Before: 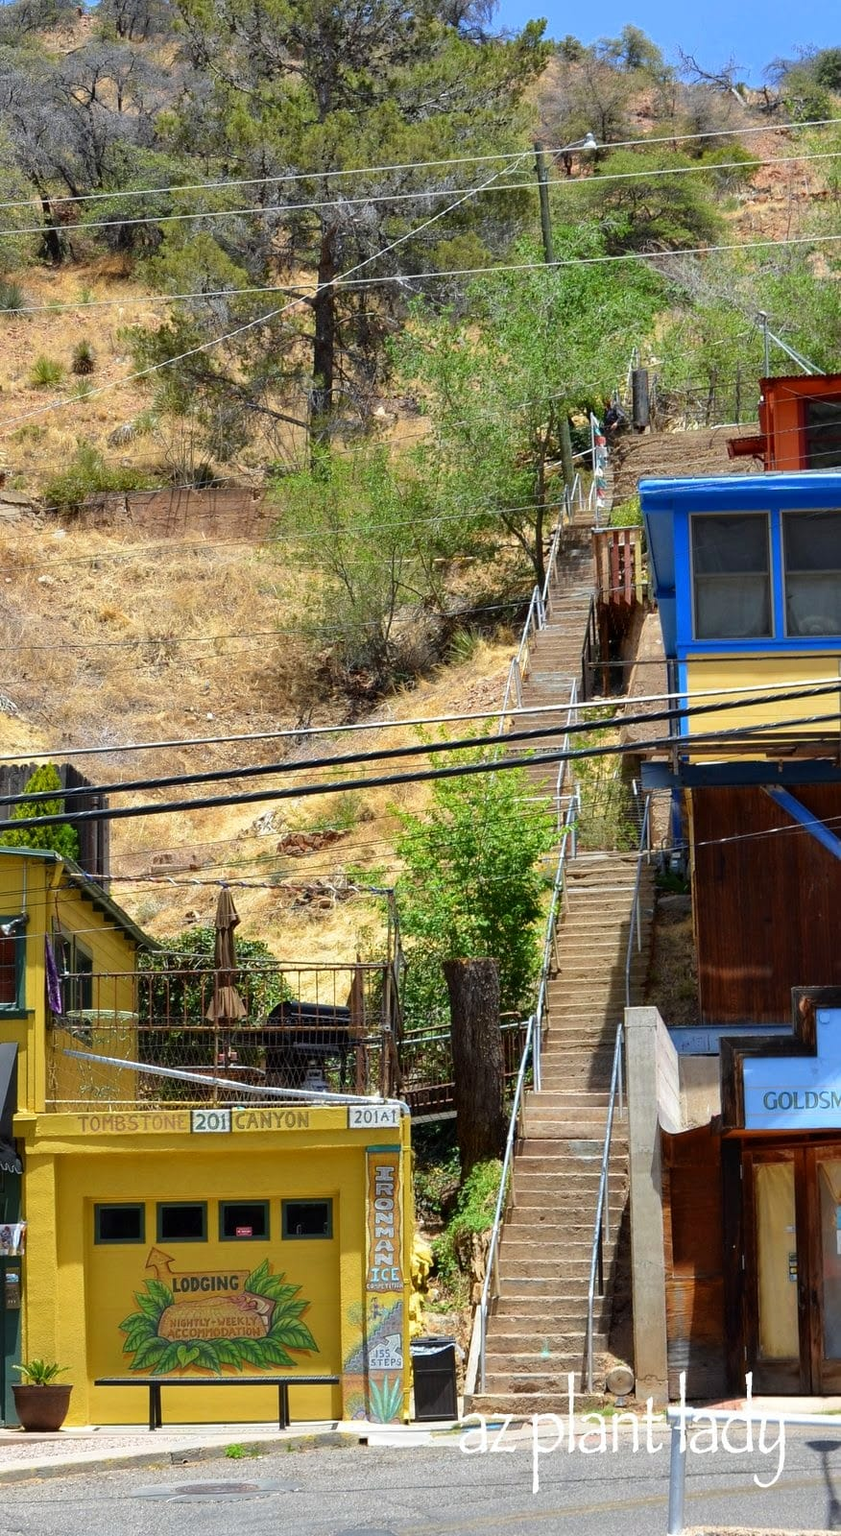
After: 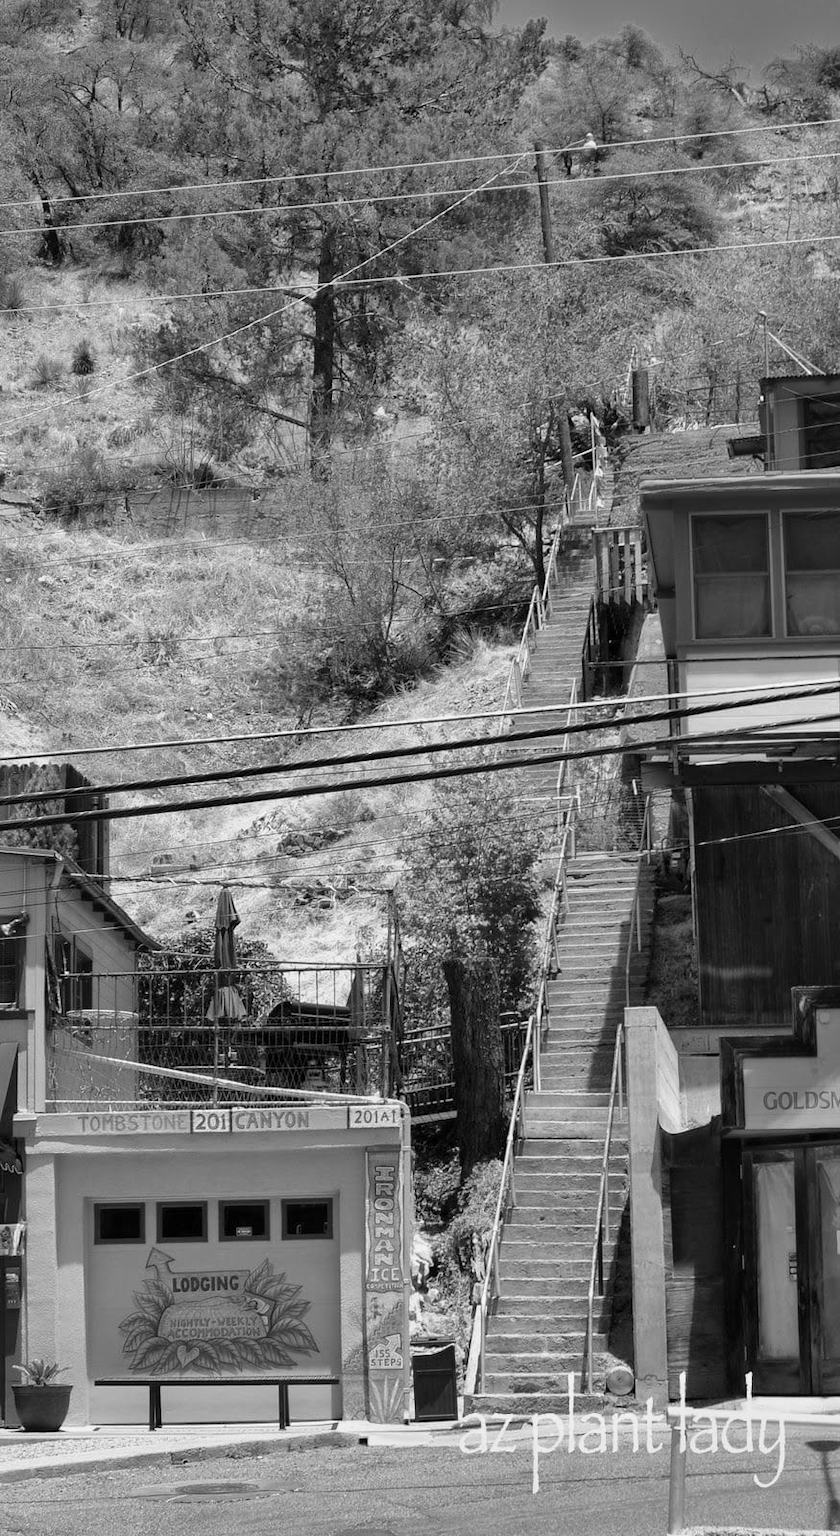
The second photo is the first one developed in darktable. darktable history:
monochrome: a 26.22, b 42.67, size 0.8
shadows and highlights: low approximation 0.01, soften with gaussian
